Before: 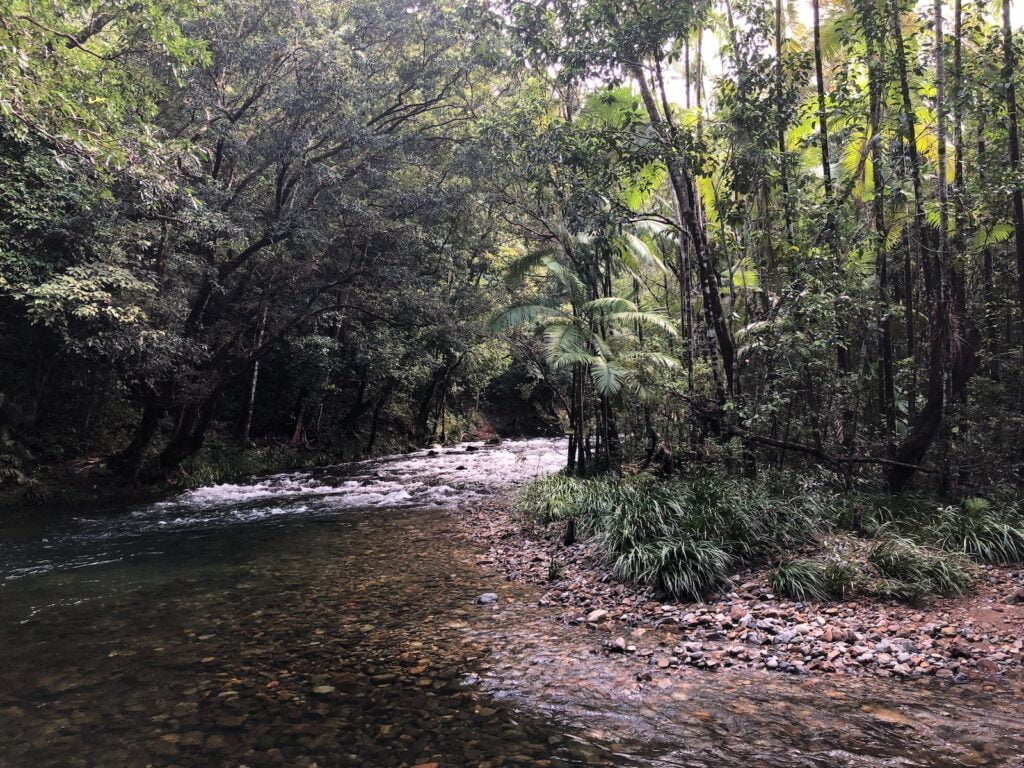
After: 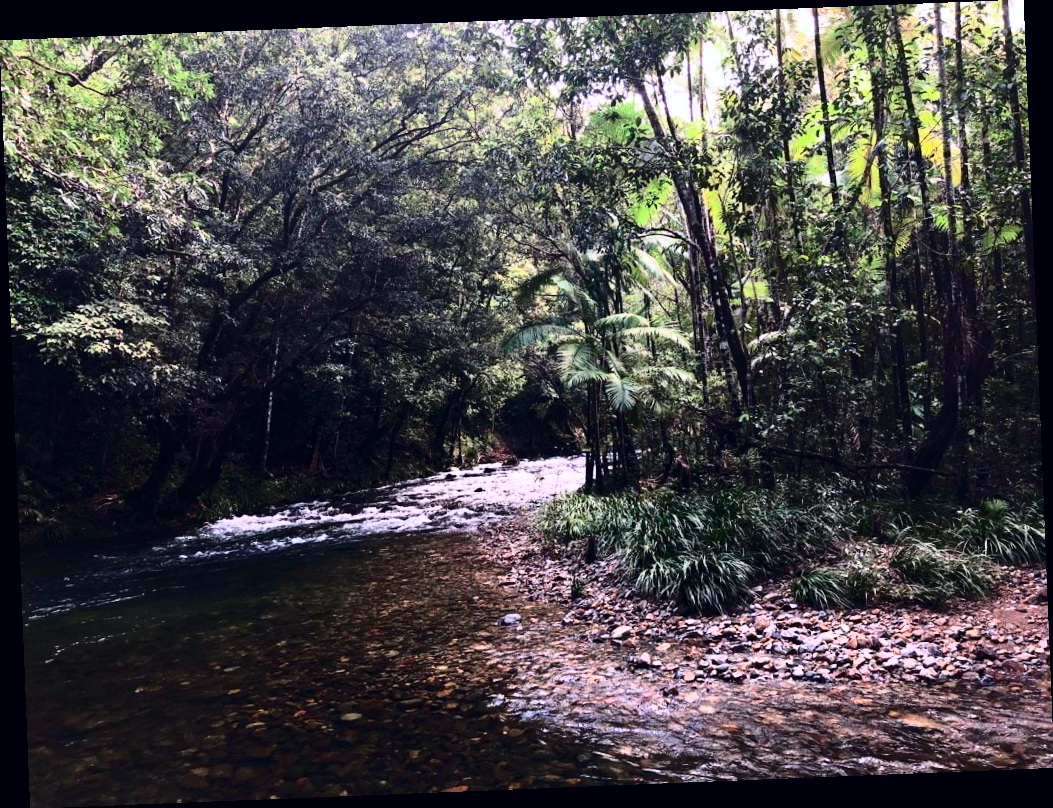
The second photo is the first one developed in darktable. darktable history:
tone curve: curves: ch0 [(0, 0) (0.236, 0.124) (0.373, 0.304) (0.542, 0.593) (0.737, 0.873) (1, 1)]; ch1 [(0, 0) (0.399, 0.328) (0.488, 0.484) (0.598, 0.624) (1, 1)]; ch2 [(0, 0) (0.448, 0.405) (0.523, 0.511) (0.592, 0.59) (1, 1)], color space Lab, independent channels, preserve colors none
rotate and perspective: rotation -2.29°, automatic cropping off
